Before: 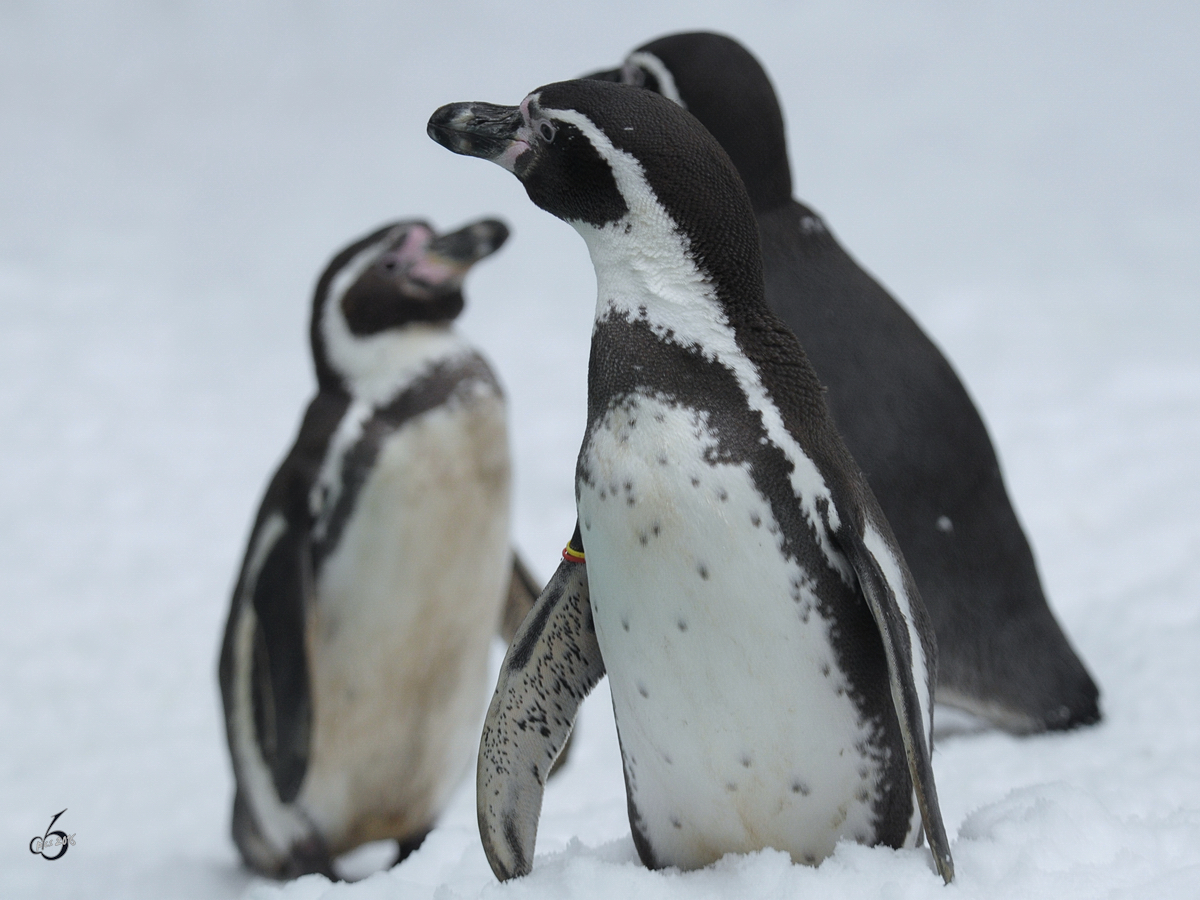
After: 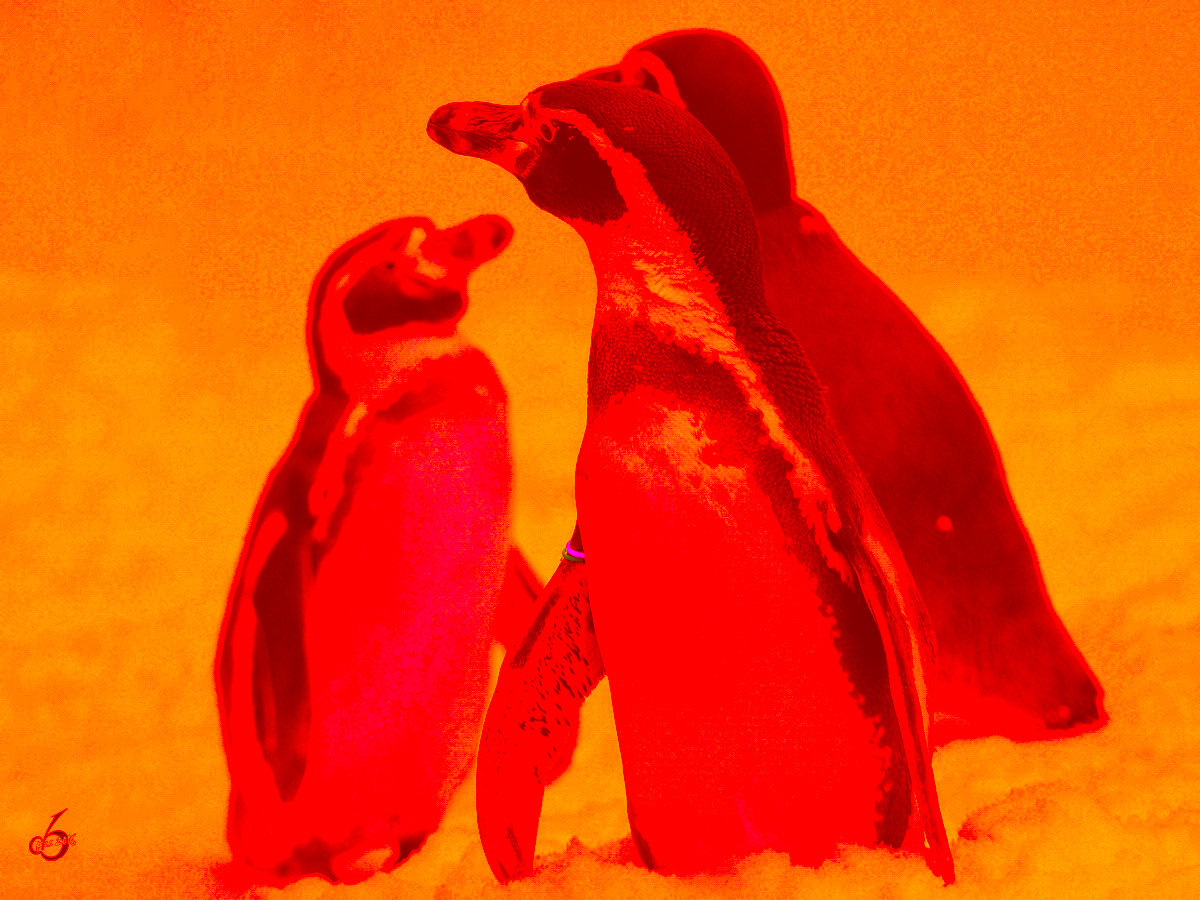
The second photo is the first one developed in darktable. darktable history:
color correction: highlights a* -39.52, highlights b* -39.74, shadows a* -39.81, shadows b* -39.88, saturation -2.98
tone equalizer: -8 EV -1.08 EV, -7 EV -0.974 EV, -6 EV -0.894 EV, -5 EV -0.562 EV, -3 EV 0.562 EV, -2 EV 0.837 EV, -1 EV 0.997 EV, +0 EV 1.06 EV
